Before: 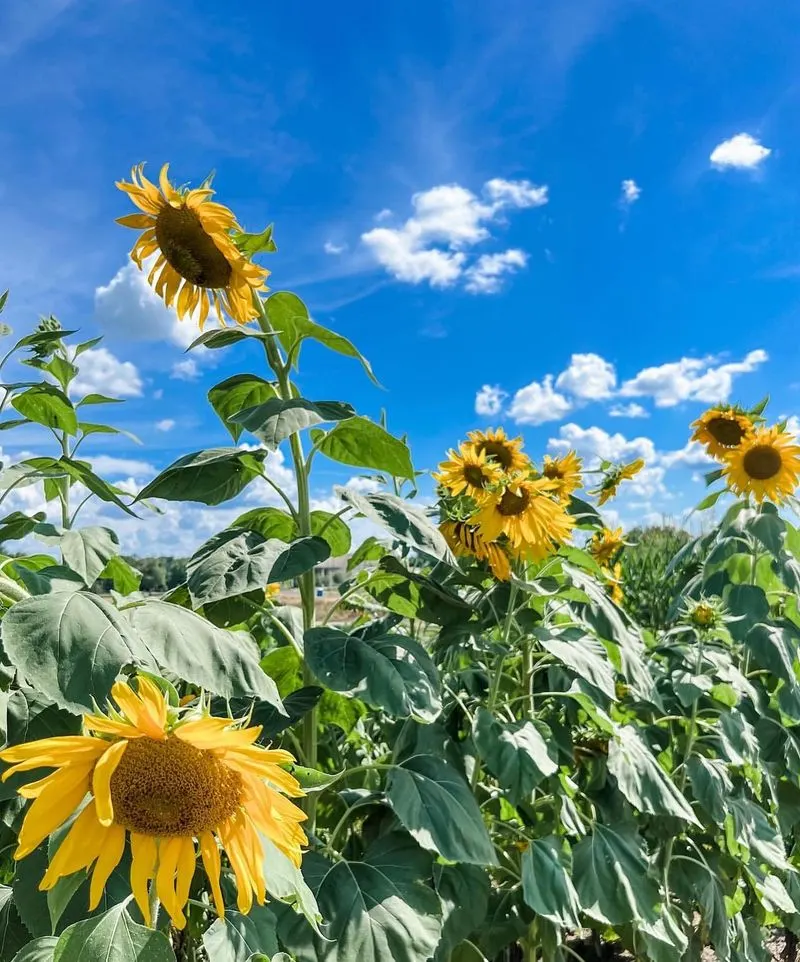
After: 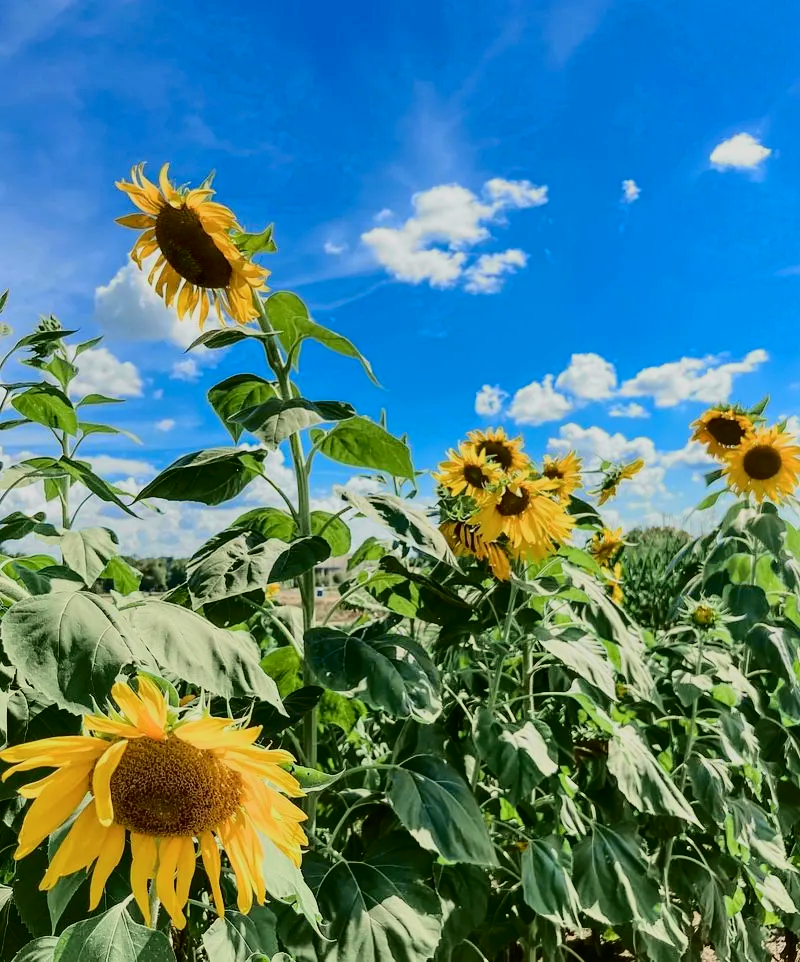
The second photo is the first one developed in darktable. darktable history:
tone curve: curves: ch0 [(0, 0.006) (0.184, 0.117) (0.405, 0.46) (0.456, 0.528) (0.634, 0.728) (0.877, 0.89) (0.984, 0.935)]; ch1 [(0, 0) (0.443, 0.43) (0.492, 0.489) (0.566, 0.579) (0.595, 0.625) (0.608, 0.667) (0.65, 0.729) (1, 1)]; ch2 [(0, 0) (0.33, 0.301) (0.421, 0.443) (0.447, 0.489) (0.492, 0.498) (0.537, 0.583) (0.586, 0.591) (0.663, 0.686) (1, 1)], color space Lab, independent channels, preserve colors none
exposure: exposure -0.492 EV, compensate highlight preservation false
